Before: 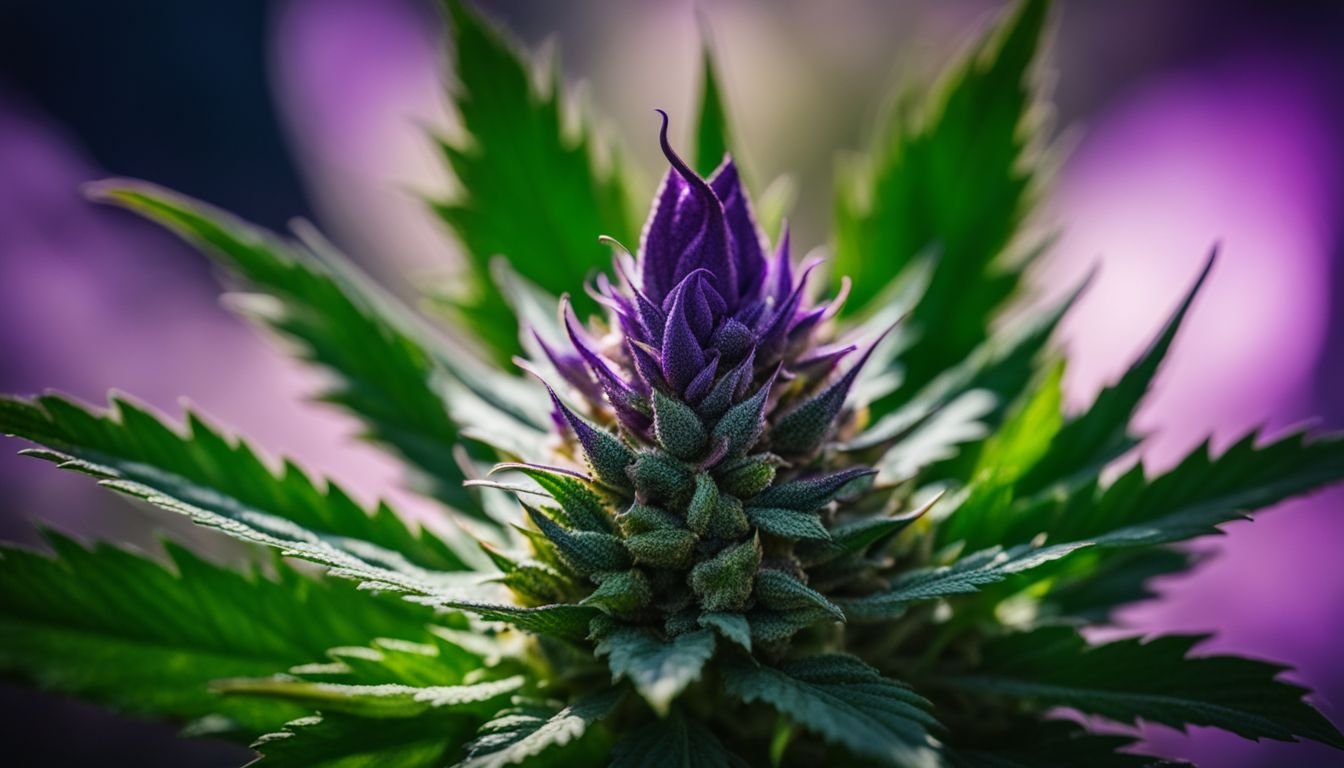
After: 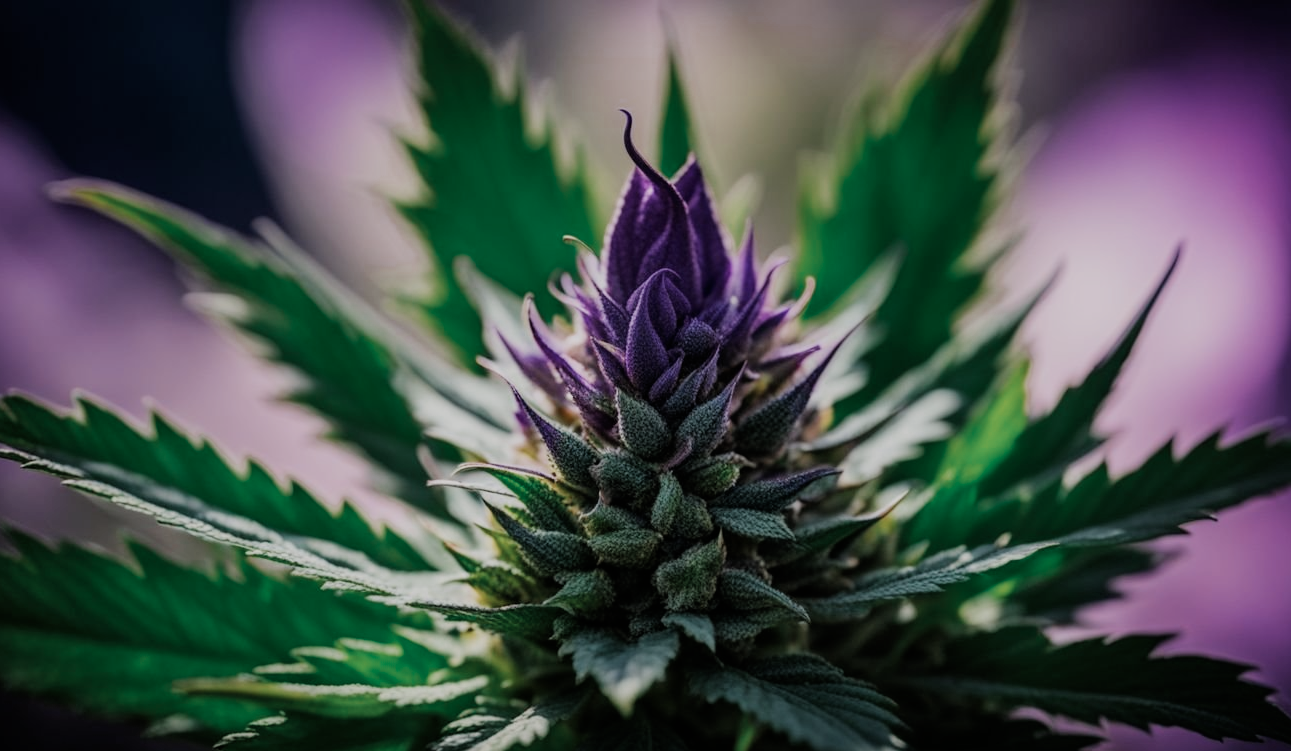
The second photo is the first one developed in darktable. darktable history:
filmic rgb: black relative exposure -7.65 EV, white relative exposure 4.56 EV, hardness 3.61
color zones: curves: ch0 [(0, 0.5) (0.125, 0.4) (0.25, 0.5) (0.375, 0.4) (0.5, 0.4) (0.625, 0.35) (0.75, 0.35) (0.875, 0.5)]; ch1 [(0, 0.35) (0.125, 0.45) (0.25, 0.35) (0.375, 0.35) (0.5, 0.35) (0.625, 0.35) (0.75, 0.45) (0.875, 0.35)]; ch2 [(0, 0.6) (0.125, 0.5) (0.25, 0.5) (0.375, 0.6) (0.5, 0.6) (0.625, 0.5) (0.75, 0.5) (0.875, 0.5)]
crop and rotate: left 2.75%, right 1.121%, bottom 2.108%
